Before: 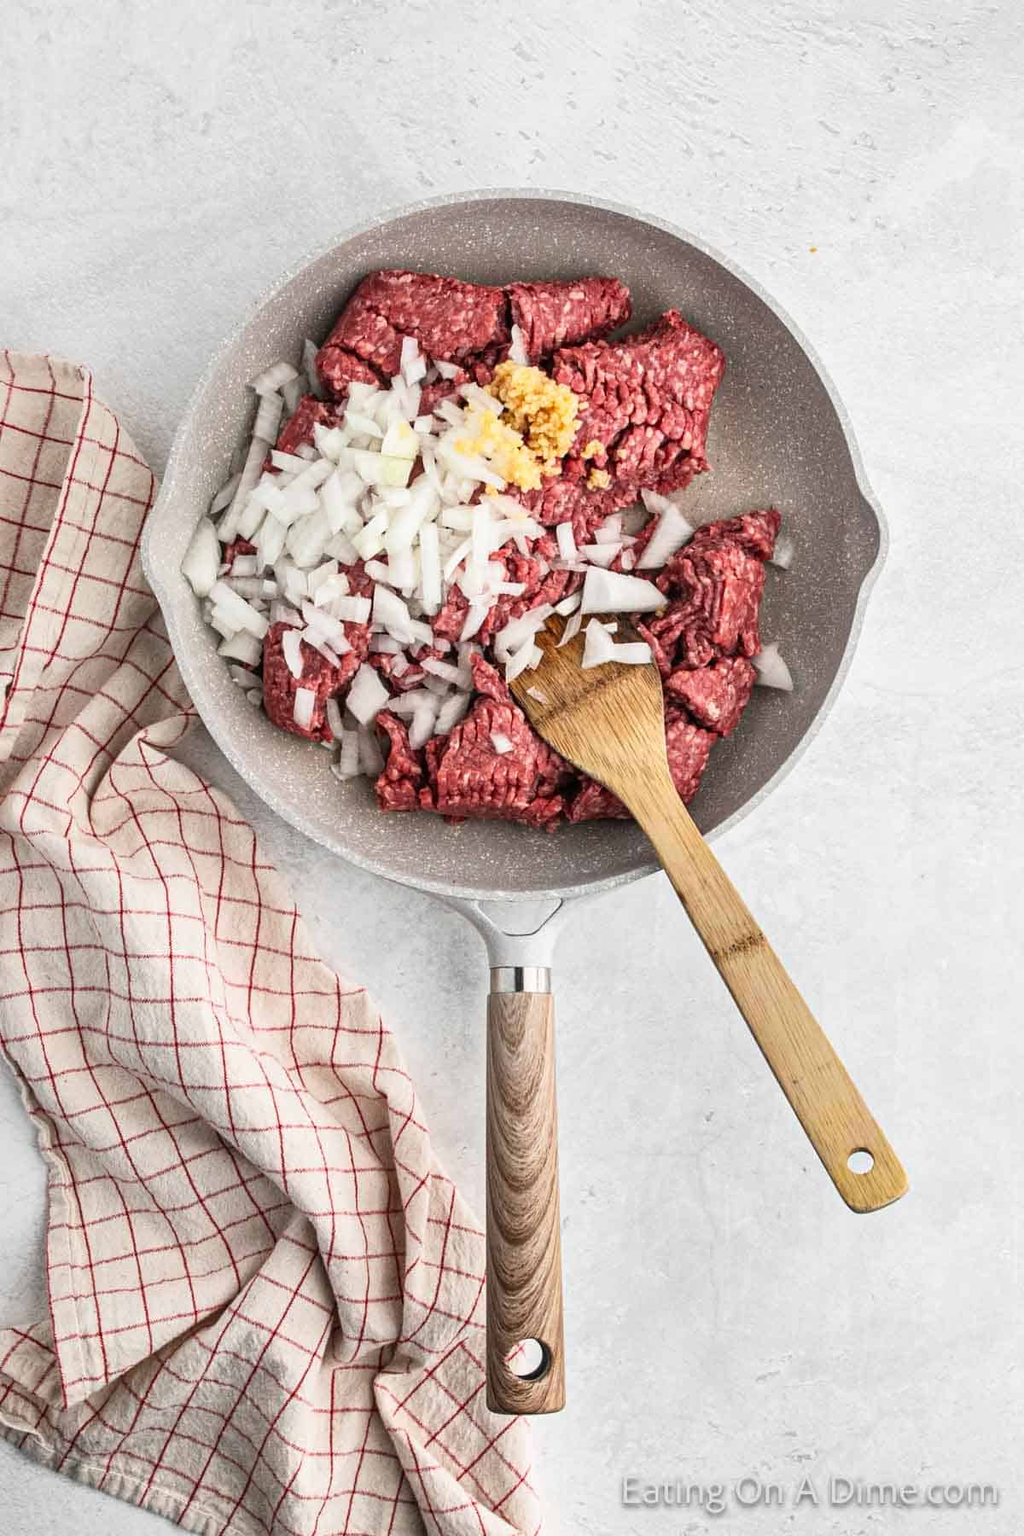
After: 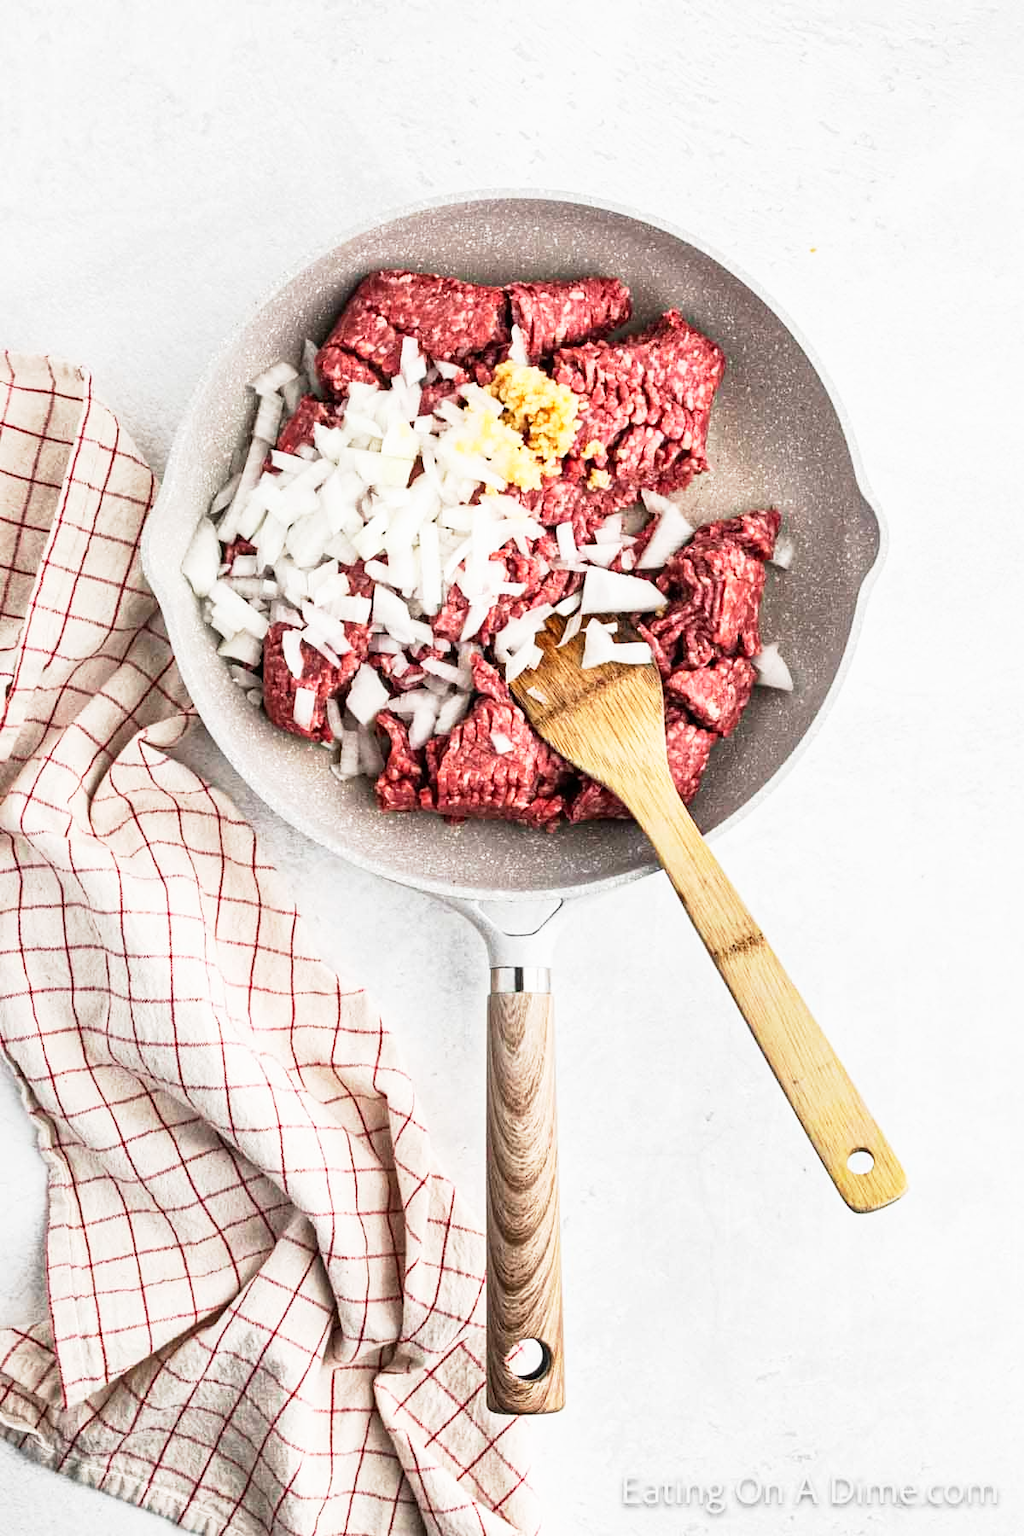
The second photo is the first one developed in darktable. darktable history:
base curve: curves: ch0 [(0, 0) (0.005, 0.002) (0.193, 0.295) (0.399, 0.664) (0.75, 0.928) (1, 1)], preserve colors none
contrast brightness saturation: contrast 0.012, saturation -0.062
